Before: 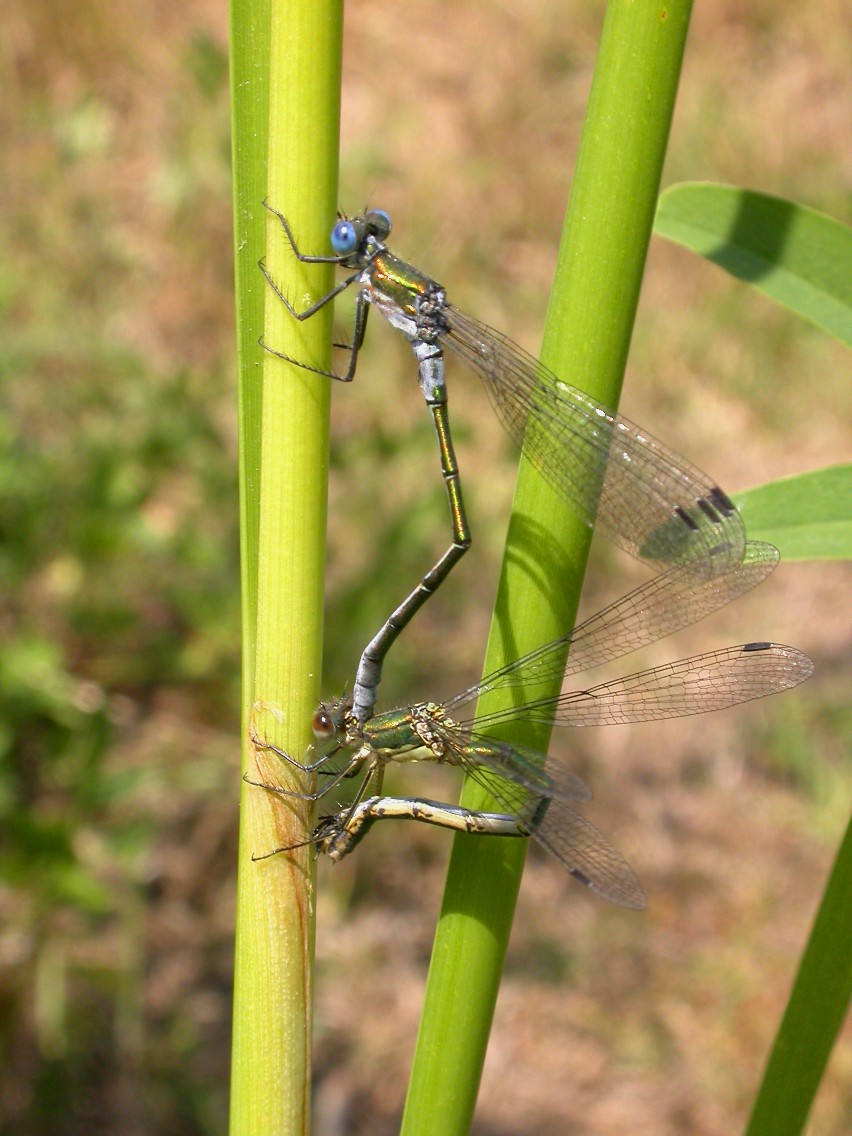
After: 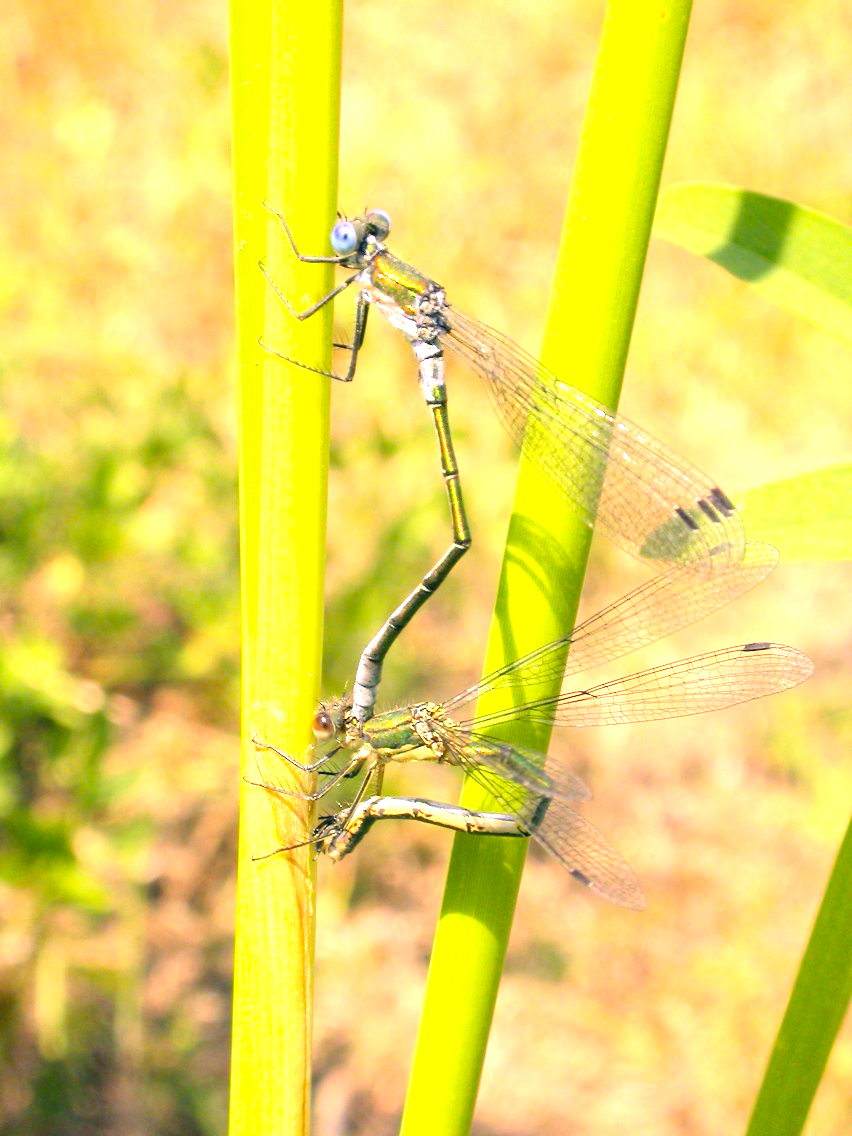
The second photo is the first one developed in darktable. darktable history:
tone curve: curves: ch0 [(0, 0) (0.004, 0.001) (0.133, 0.112) (0.325, 0.362) (0.832, 0.893) (1, 1)], color space Lab, linked channels, preserve colors none
exposure: black level correction 0.001, exposure 1.398 EV, compensate exposure bias true, compensate highlight preservation false
color correction: highlights a* 10.32, highlights b* 14.66, shadows a* -9.59, shadows b* -15.02
